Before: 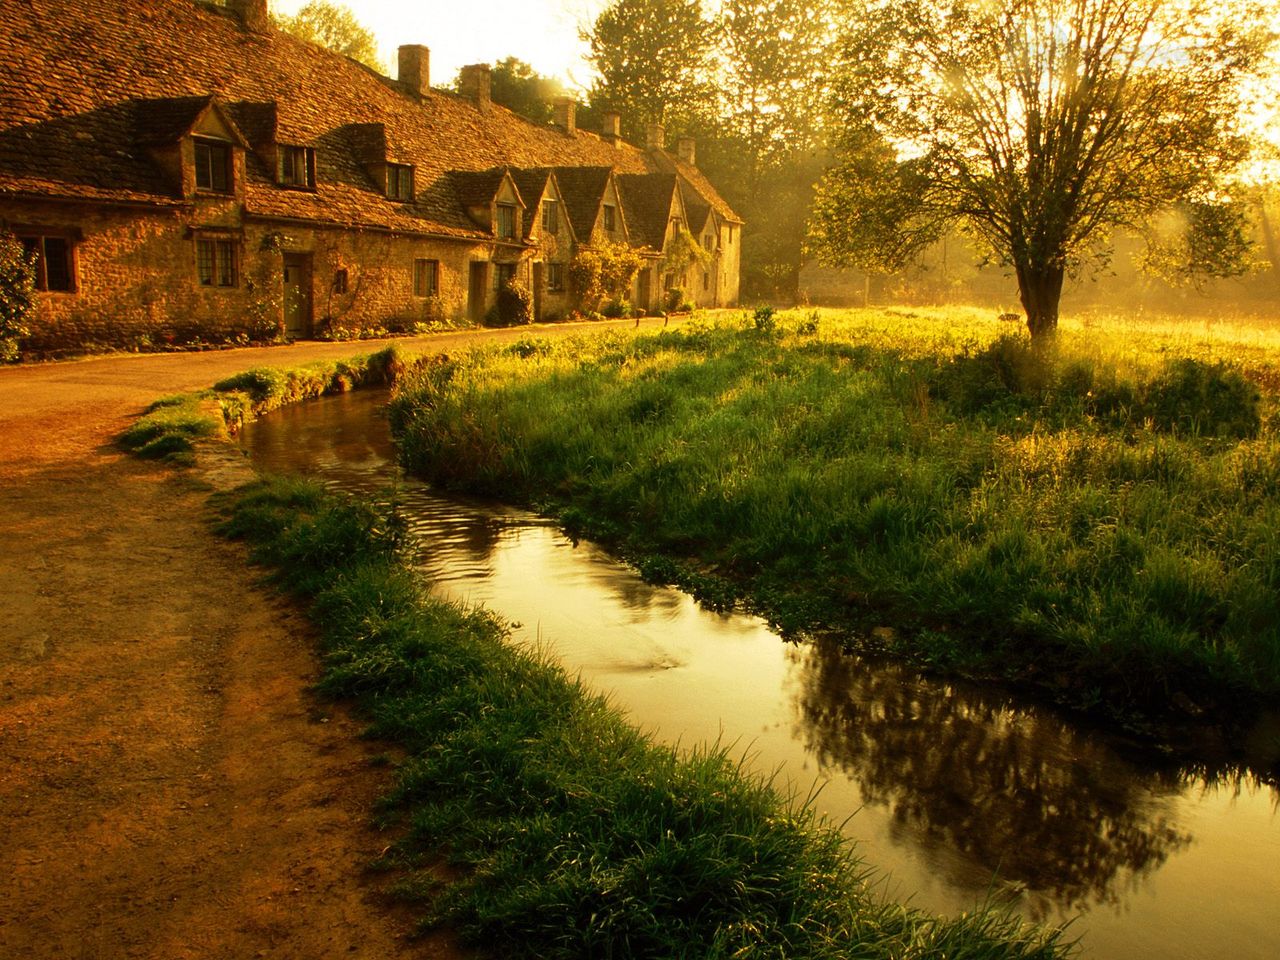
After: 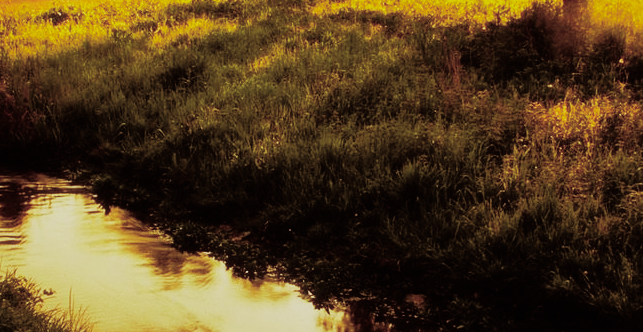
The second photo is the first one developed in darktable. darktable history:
shadows and highlights: on, module defaults
split-toning: on, module defaults
crop: left 36.607%, top 34.735%, right 13.146%, bottom 30.611%
haze removal: strength -0.1, adaptive false
sigmoid: contrast 2, skew -0.2, preserve hue 0%, red attenuation 0.1, red rotation 0.035, green attenuation 0.1, green rotation -0.017, blue attenuation 0.15, blue rotation -0.052, base primaries Rec2020
